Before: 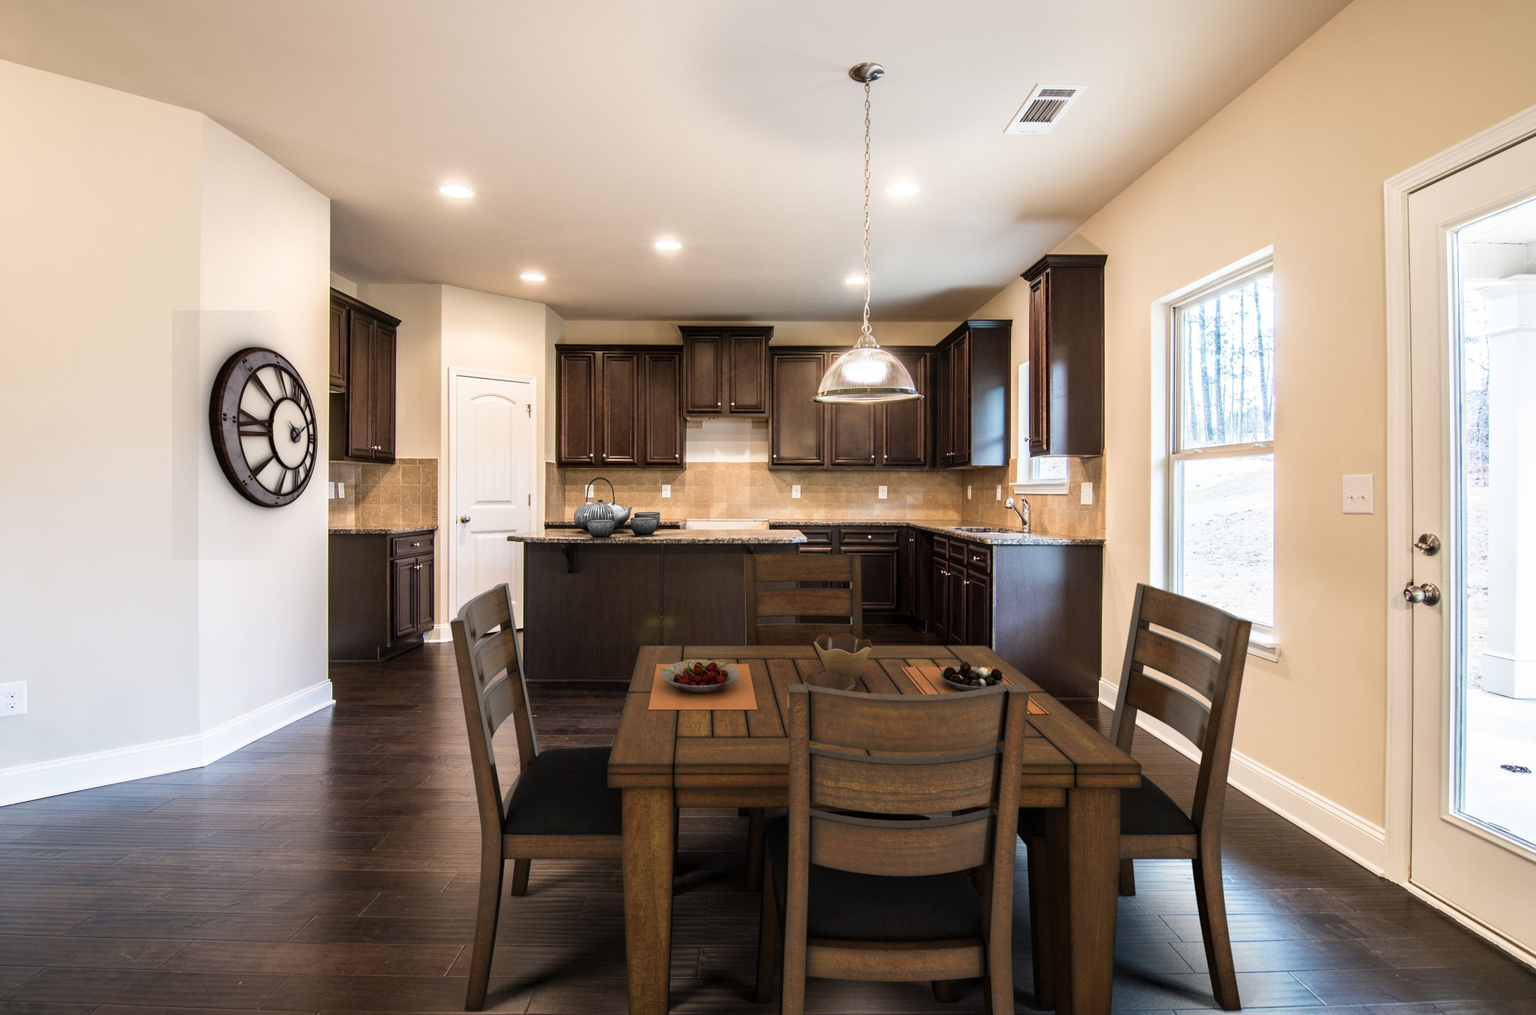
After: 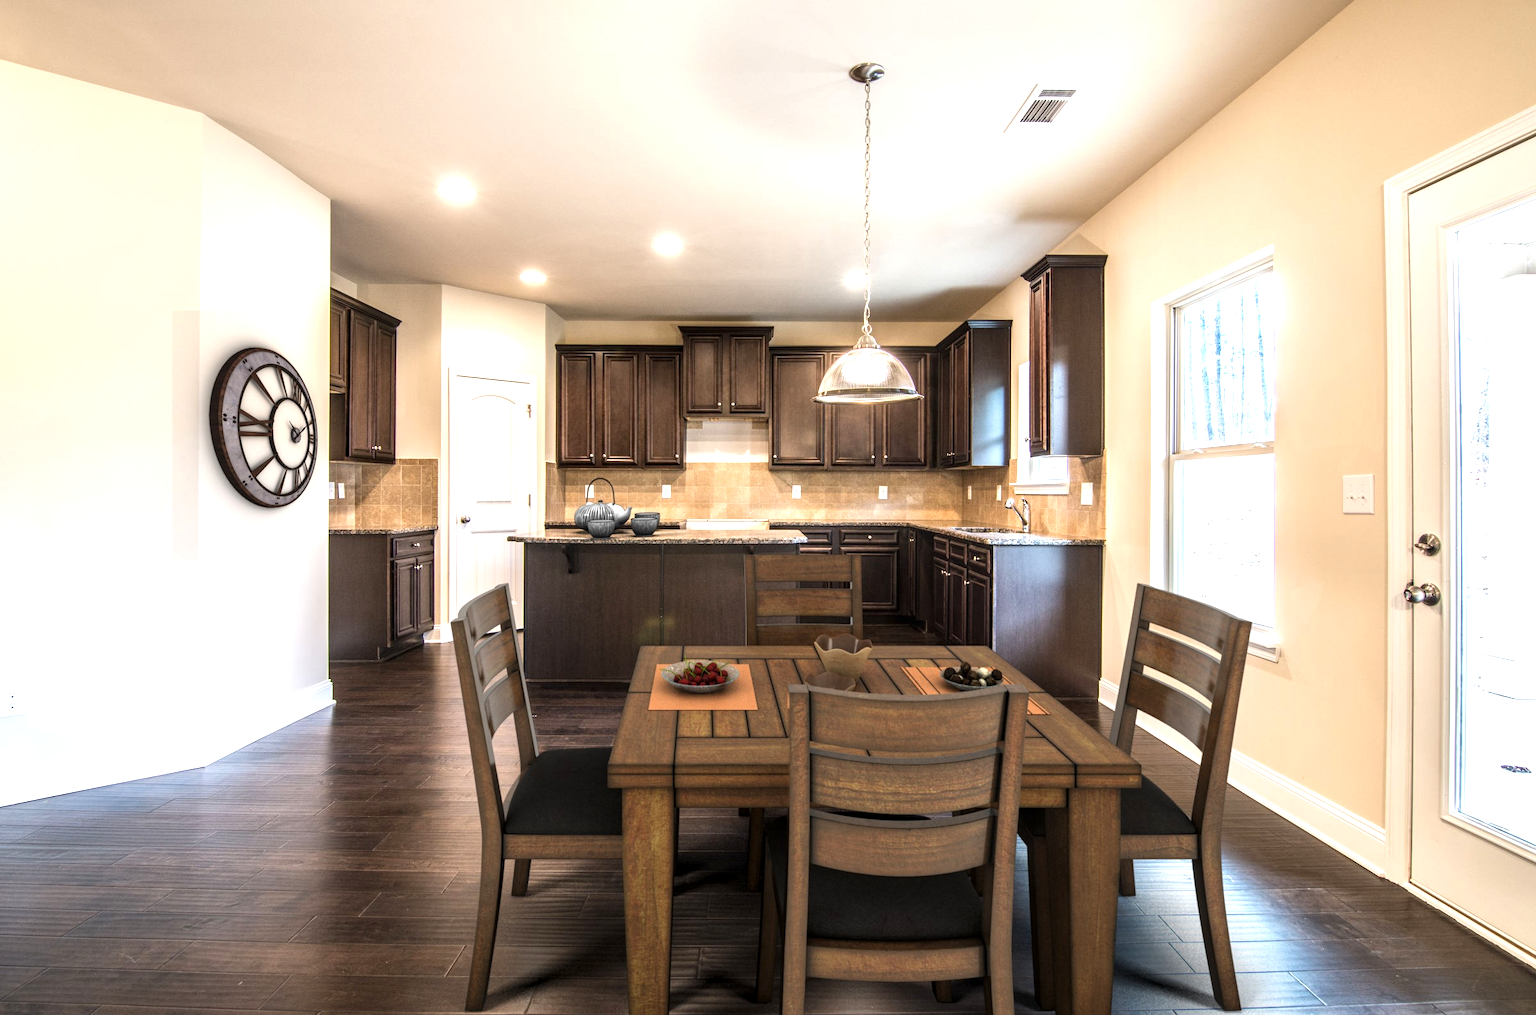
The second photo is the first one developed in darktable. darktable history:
exposure: black level correction 0, exposure 0.596 EV, compensate highlight preservation false
local contrast: on, module defaults
